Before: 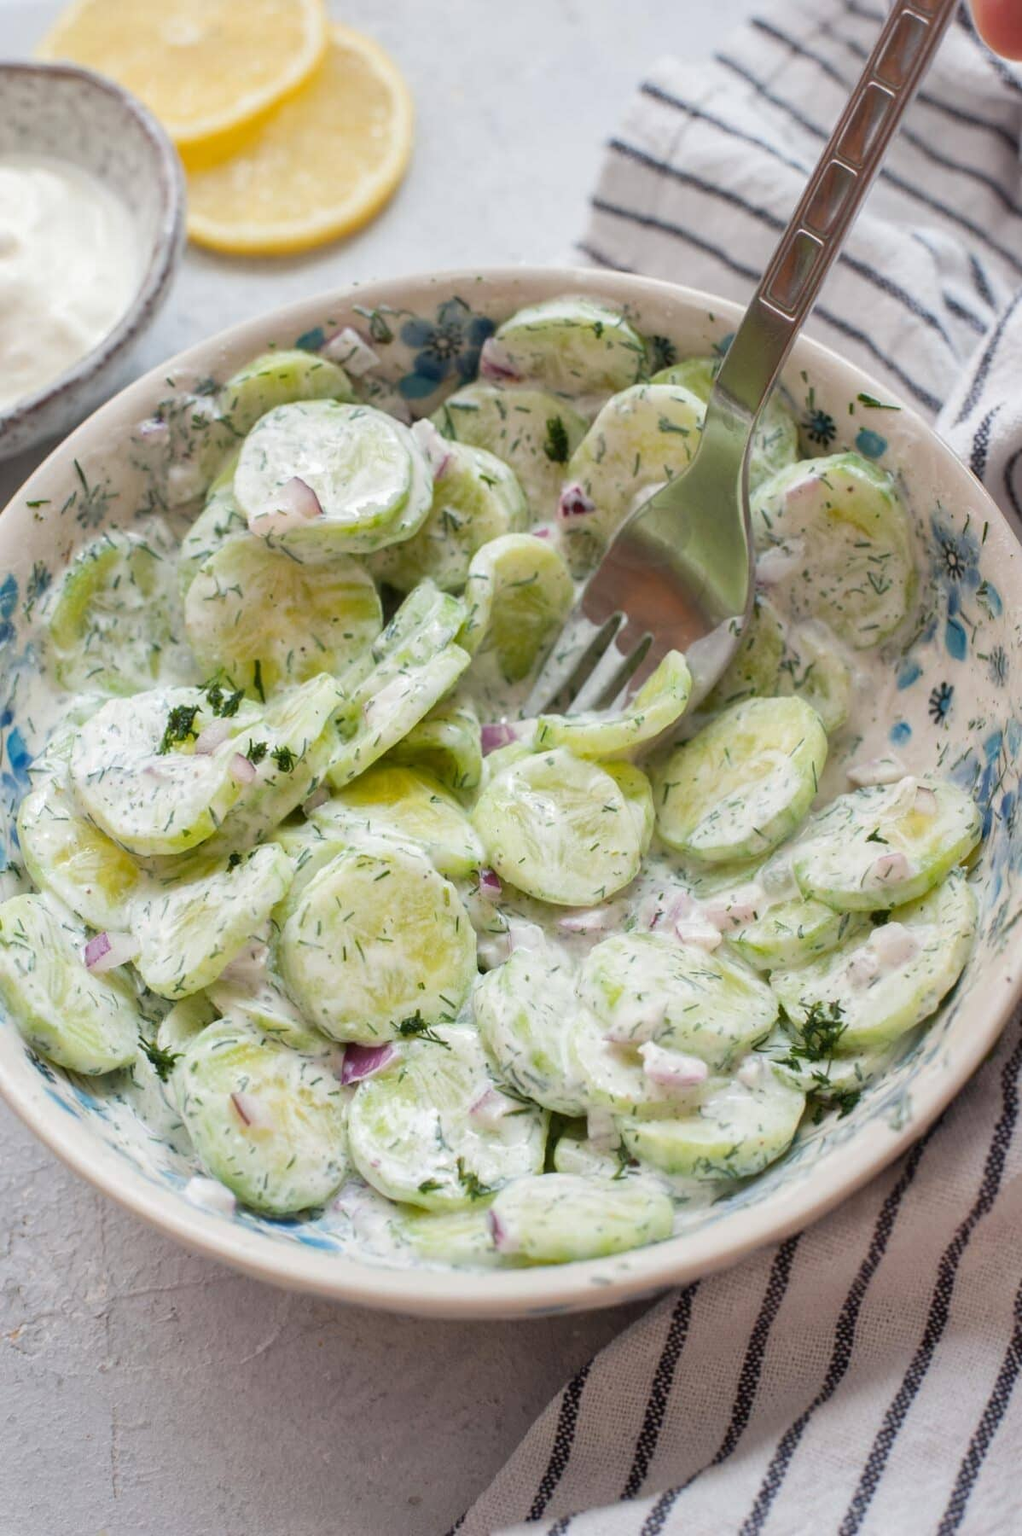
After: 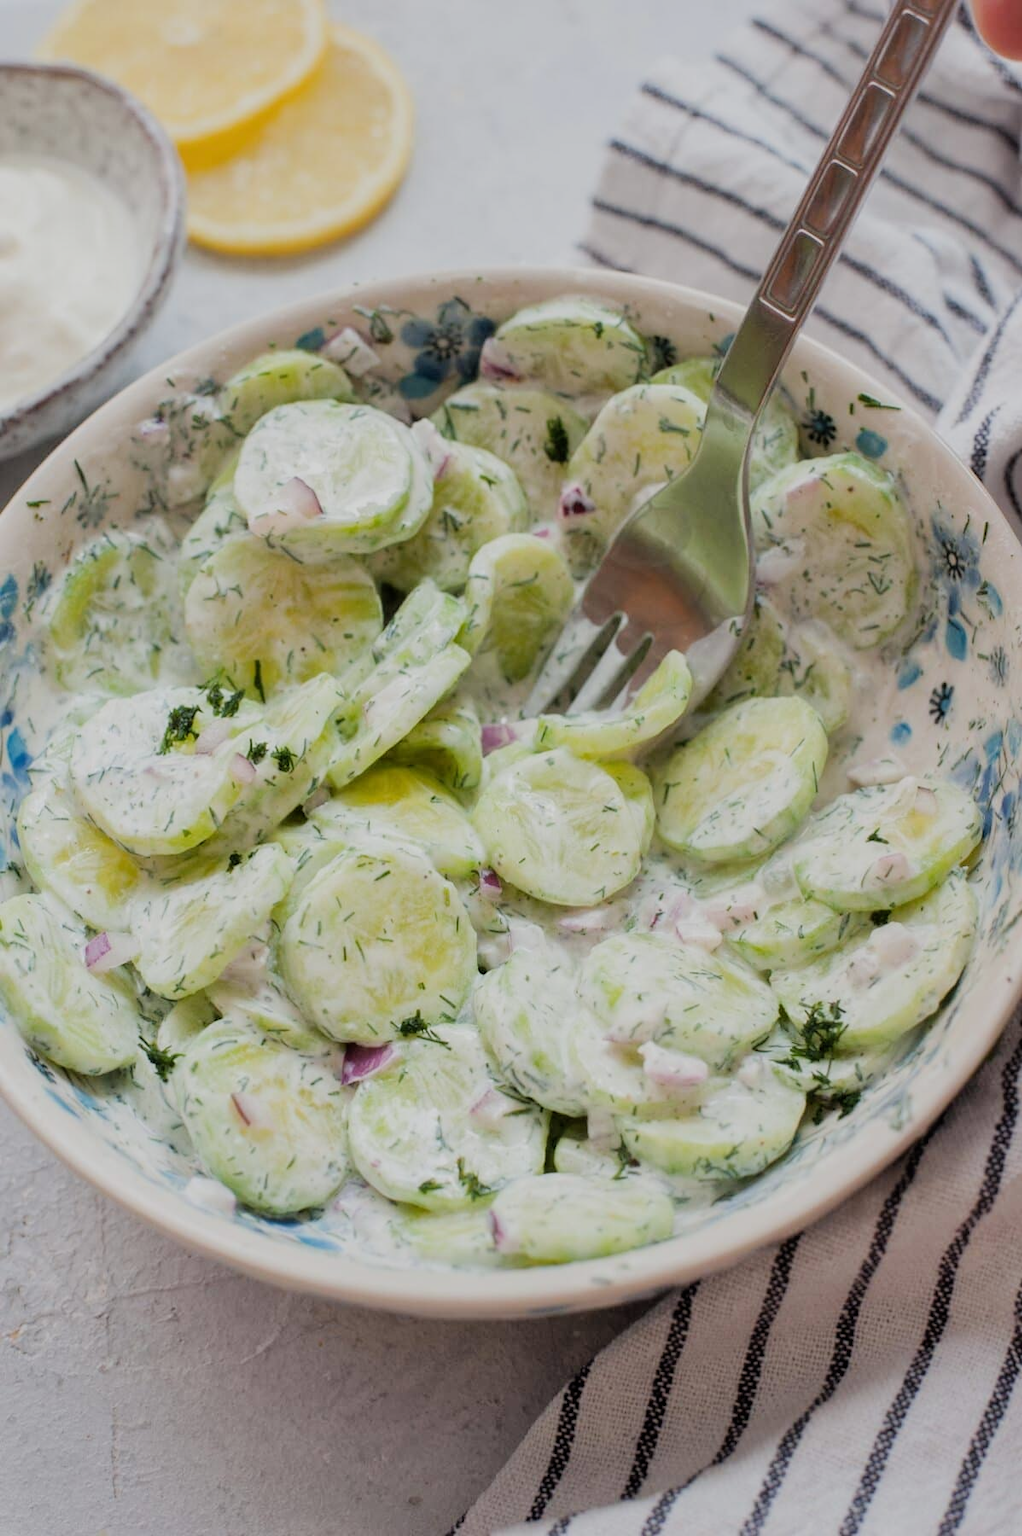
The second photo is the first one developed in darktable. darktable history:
filmic rgb: black relative exposure -7.65 EV, white relative exposure 4.56 EV, hardness 3.61, preserve chrominance max RGB
